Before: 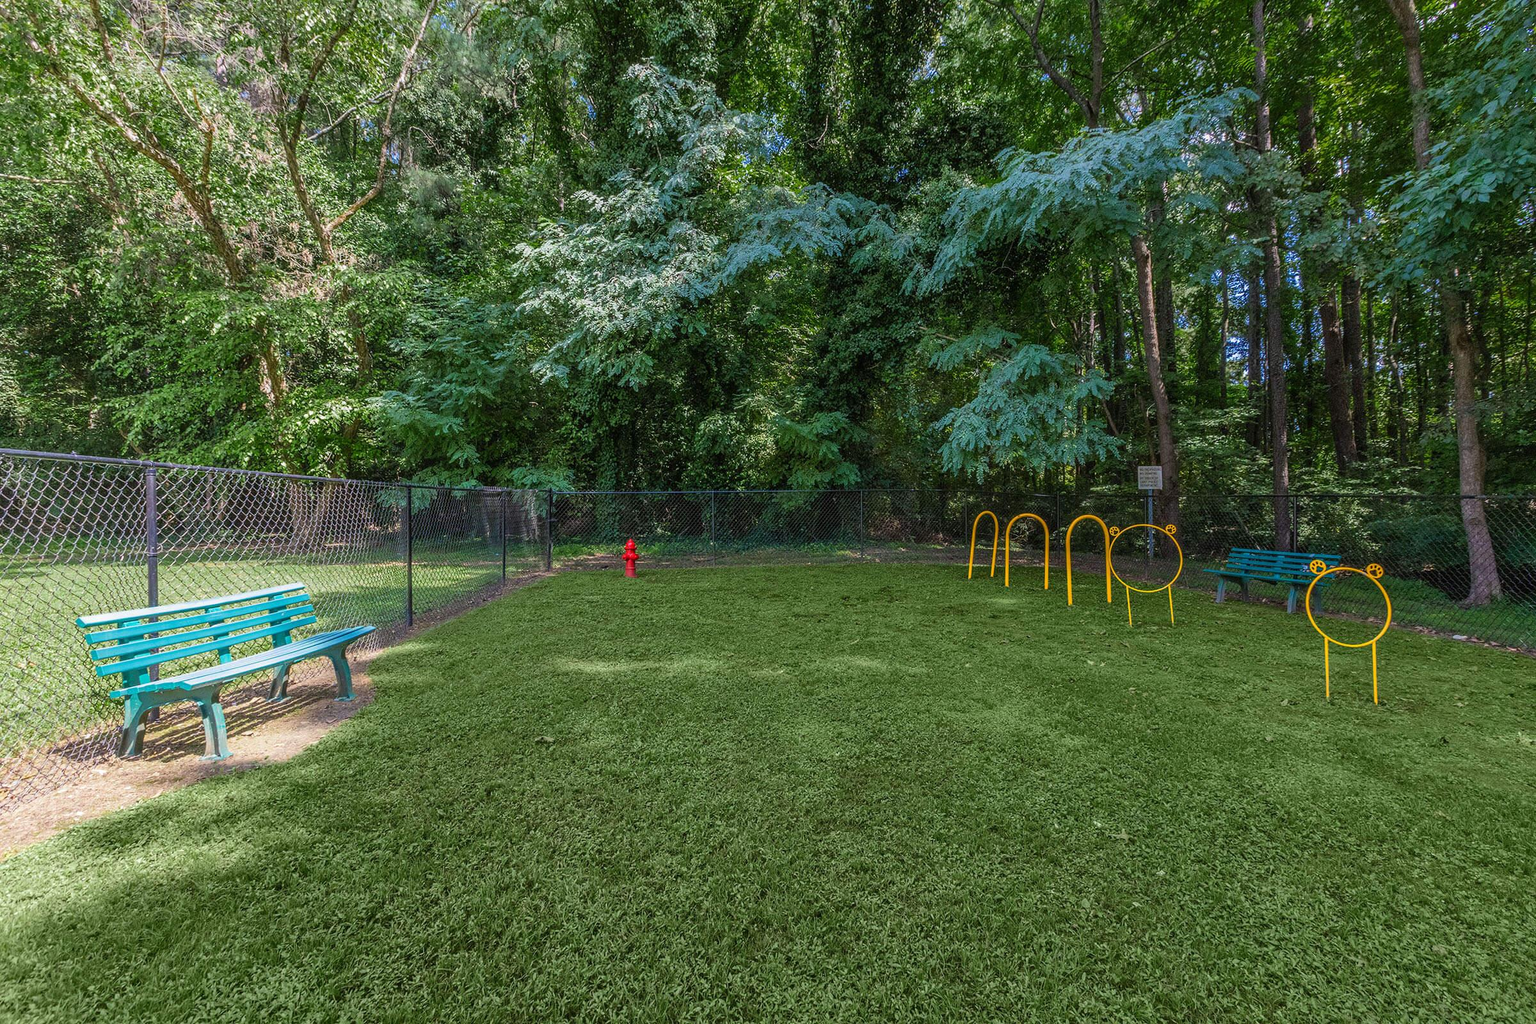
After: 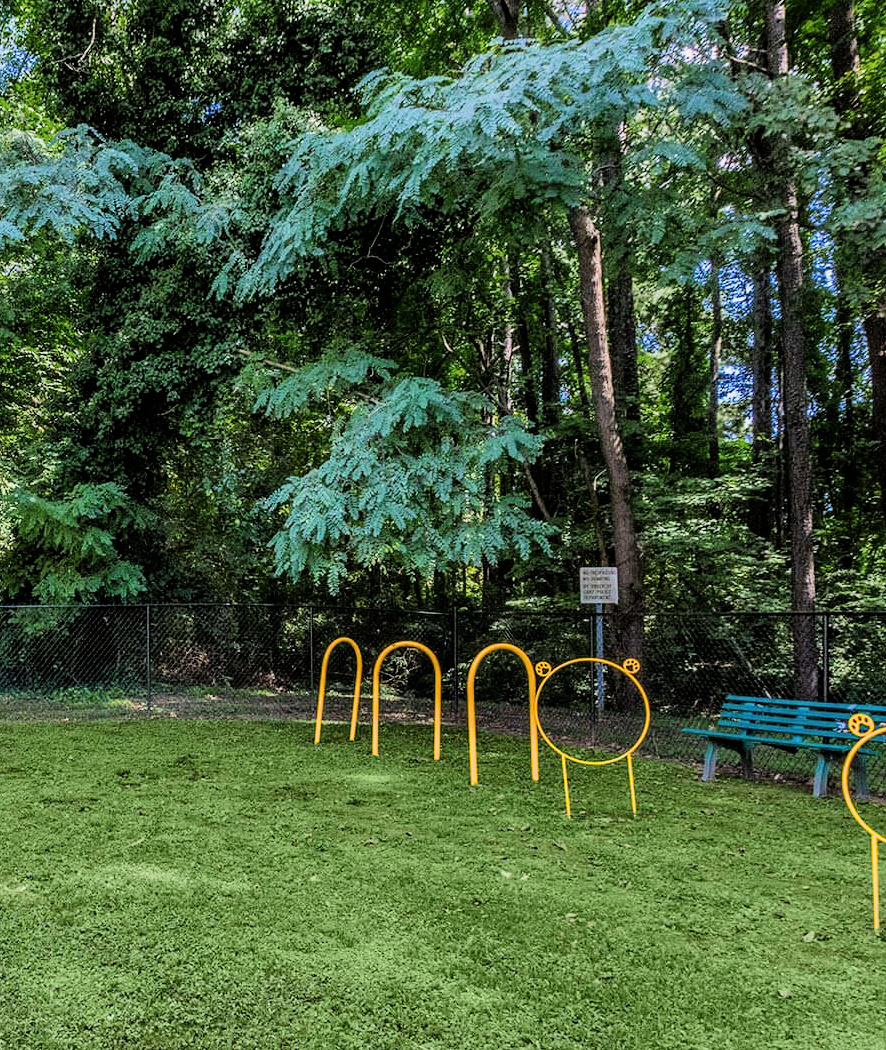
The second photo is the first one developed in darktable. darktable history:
filmic rgb: black relative exposure -5 EV, hardness 2.88, contrast 1.3
crop and rotate: left 49.936%, top 10.094%, right 13.136%, bottom 24.256%
exposure: black level correction 0, exposure 0.877 EV, compensate exposure bias true, compensate highlight preservation false
